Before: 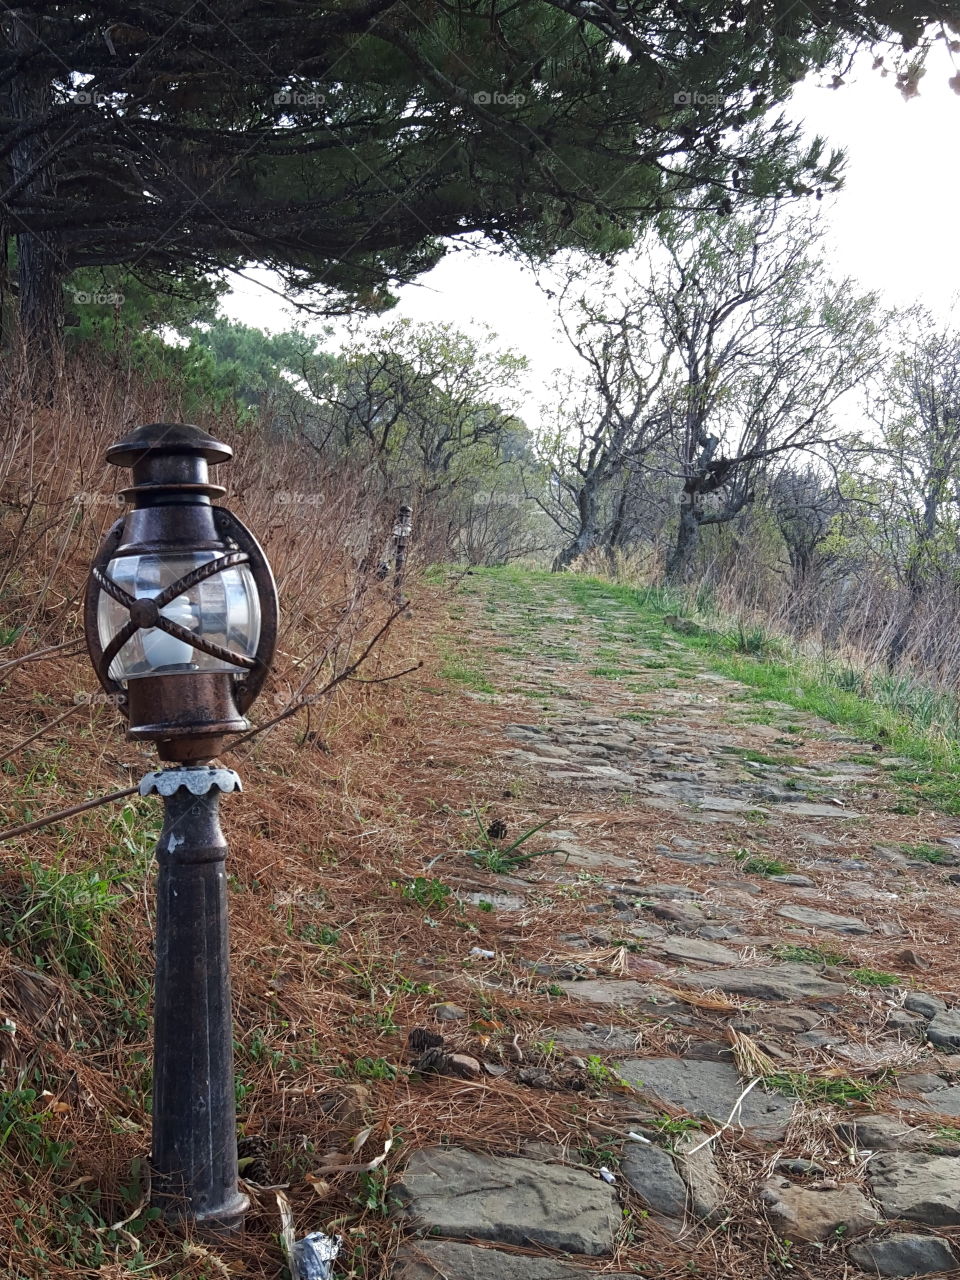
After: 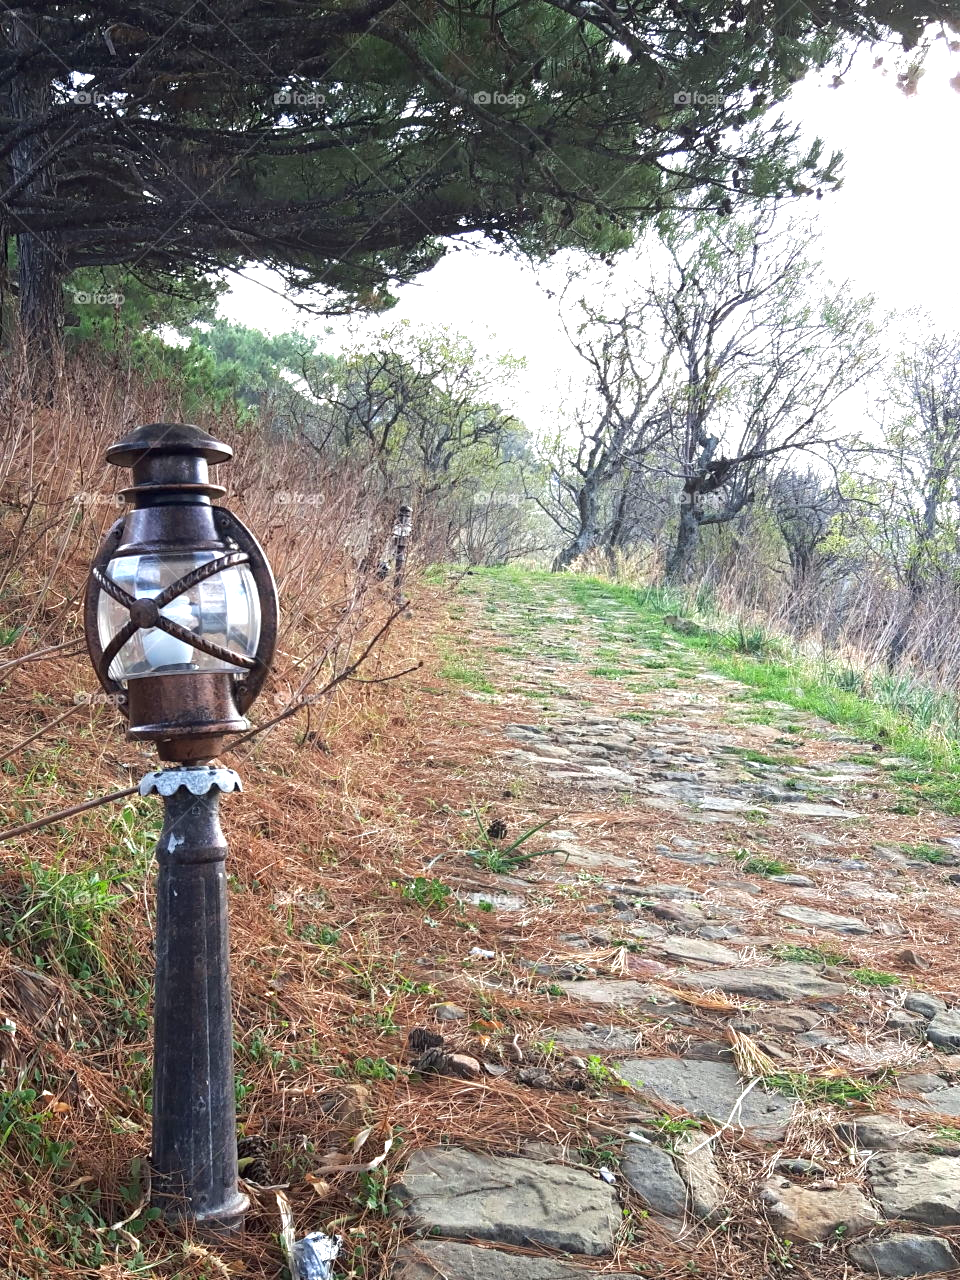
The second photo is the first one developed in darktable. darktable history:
exposure: exposure 0.943 EV, compensate exposure bias true, compensate highlight preservation false
tone equalizer: edges refinement/feathering 500, mask exposure compensation -1.57 EV, preserve details no
